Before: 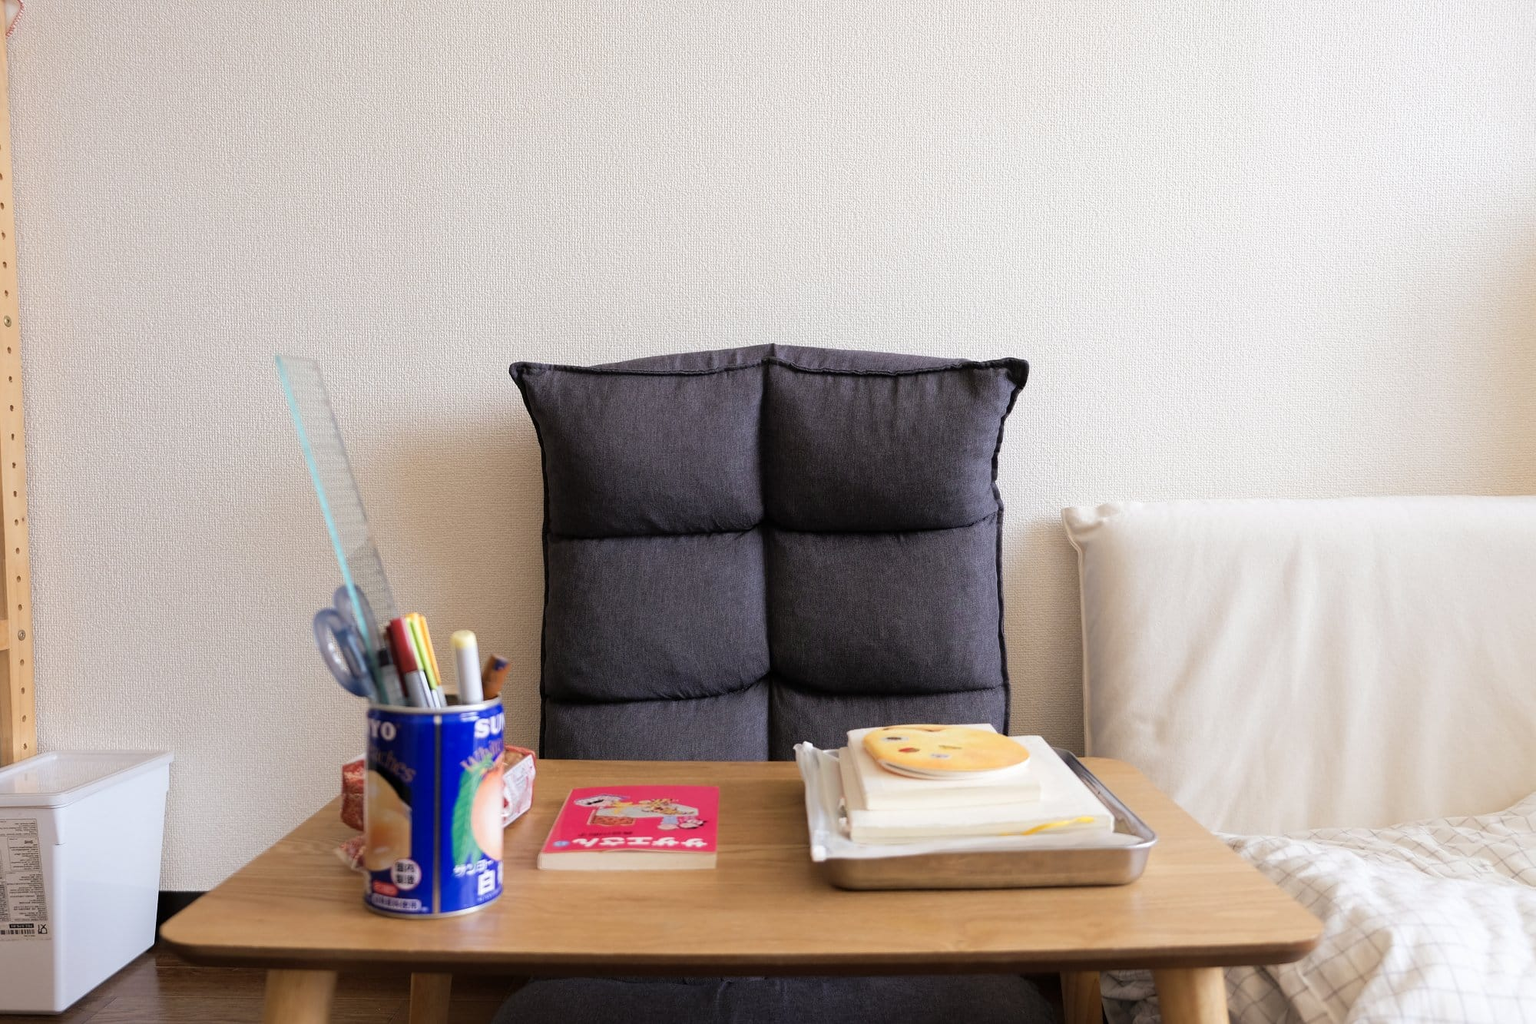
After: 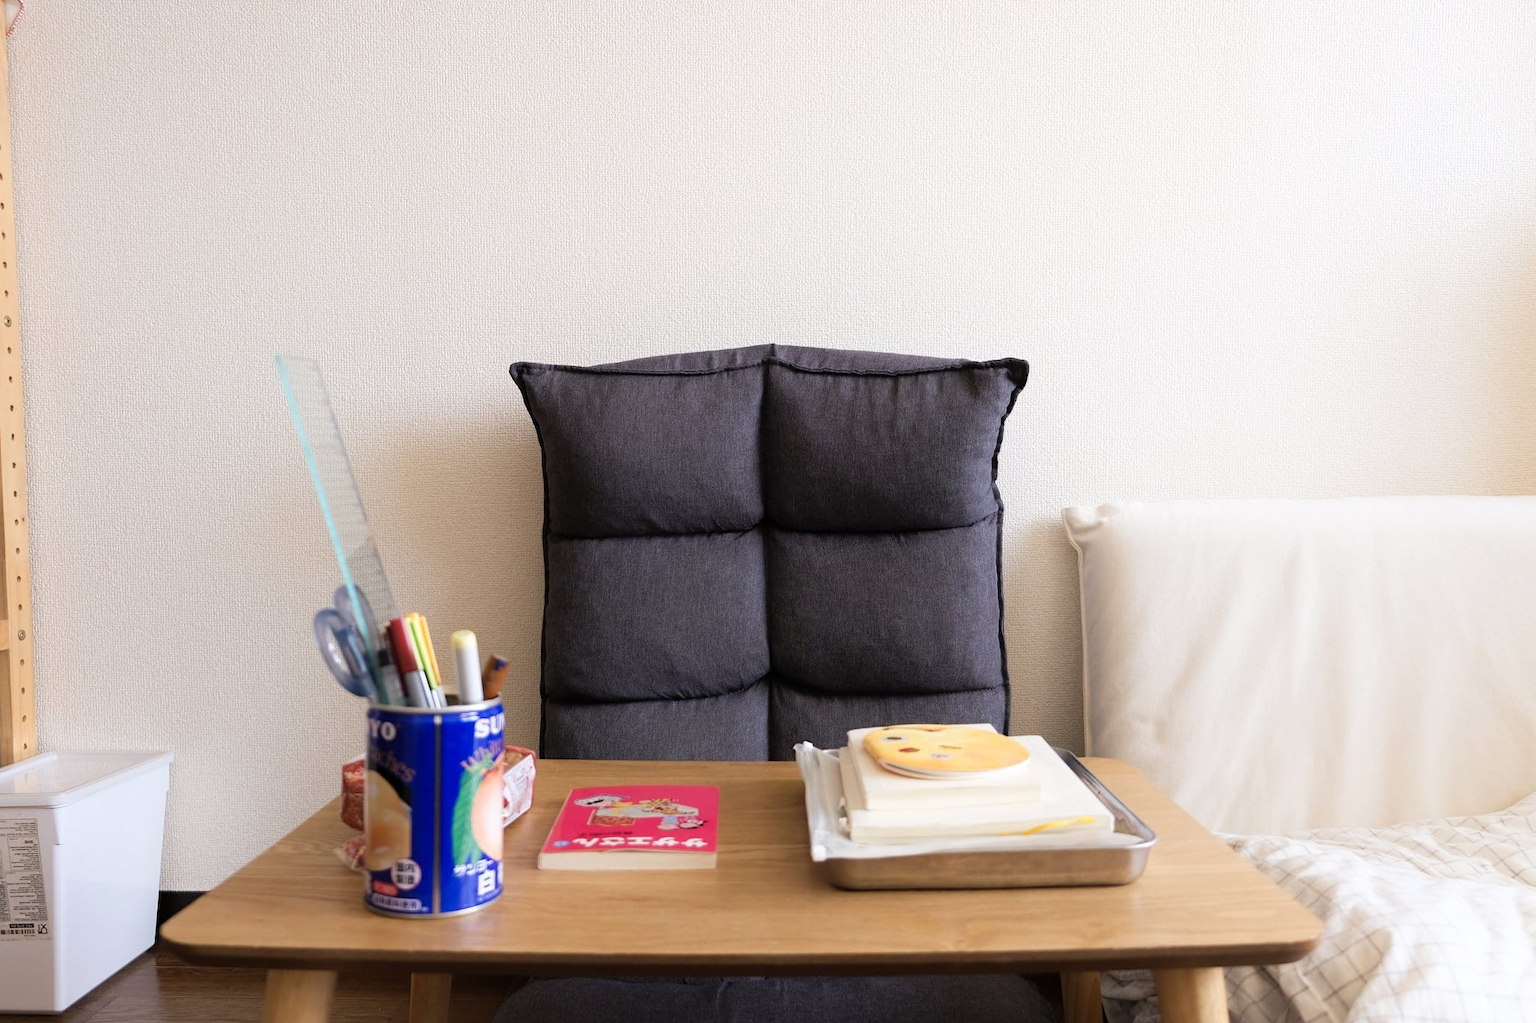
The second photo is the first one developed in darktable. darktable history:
shadows and highlights: shadows 1.11, highlights 40.71
